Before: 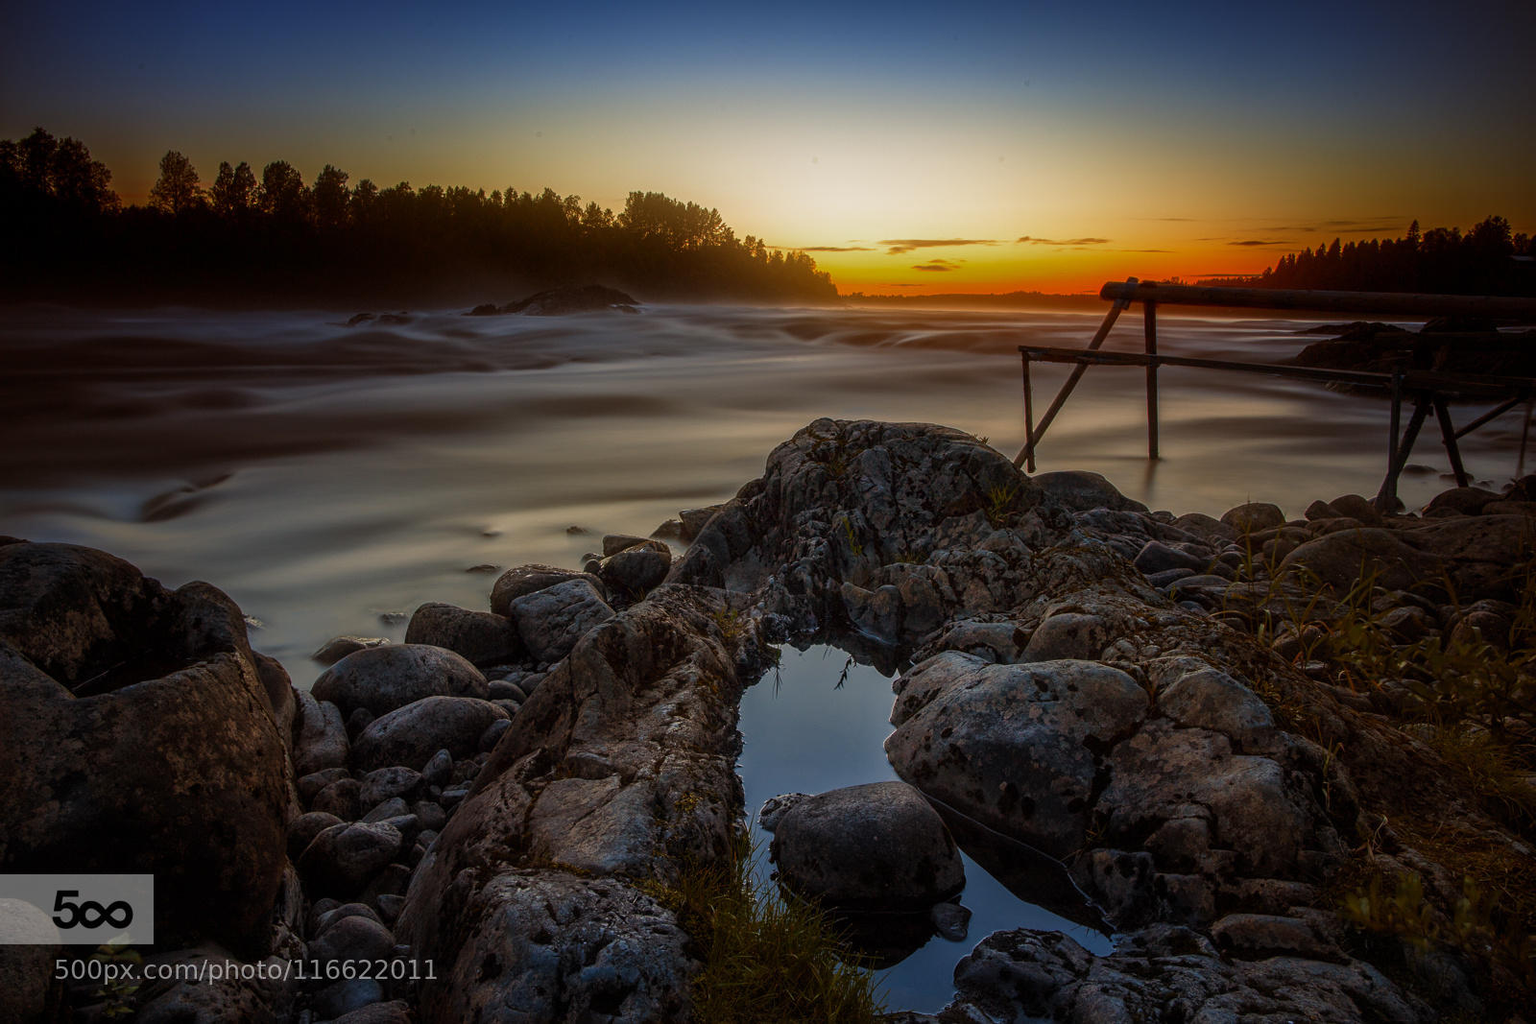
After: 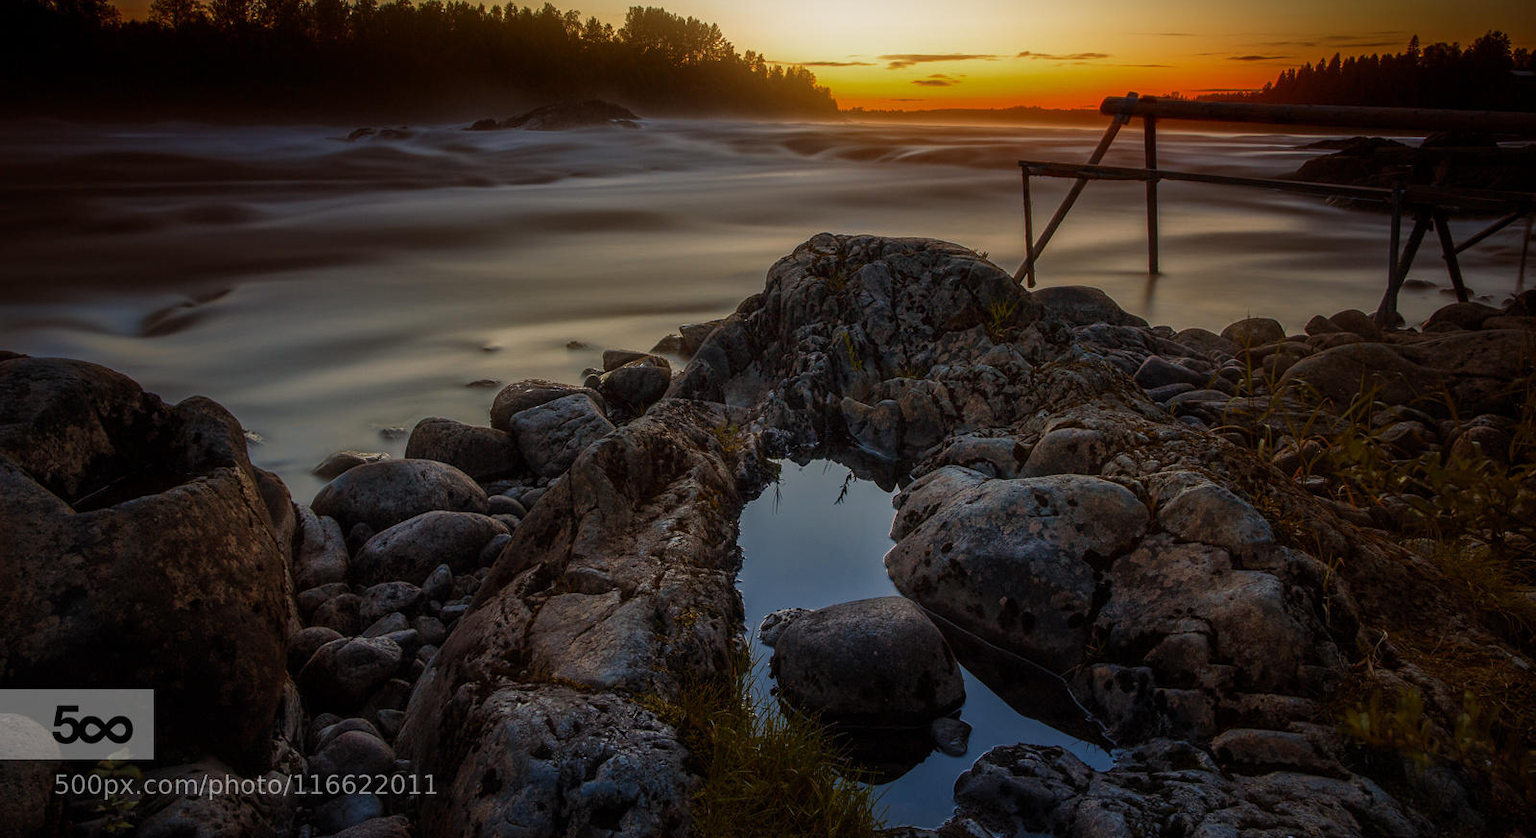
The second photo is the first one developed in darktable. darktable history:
crop and rotate: top 18.144%
